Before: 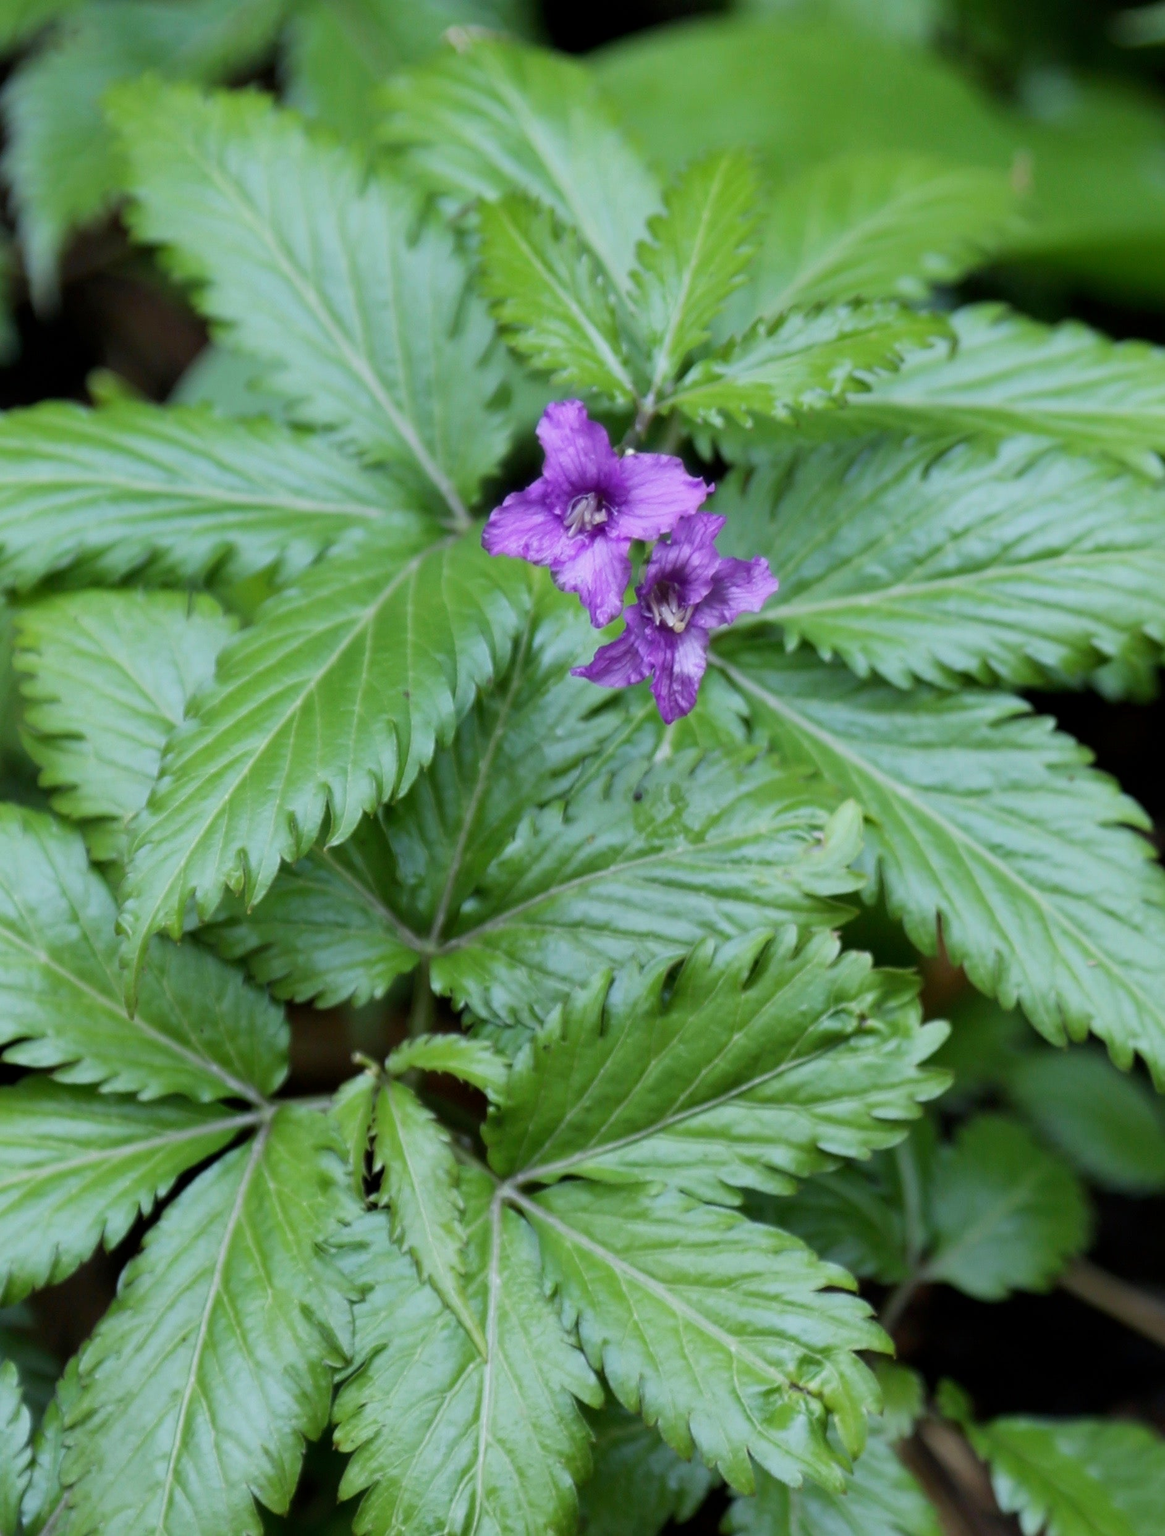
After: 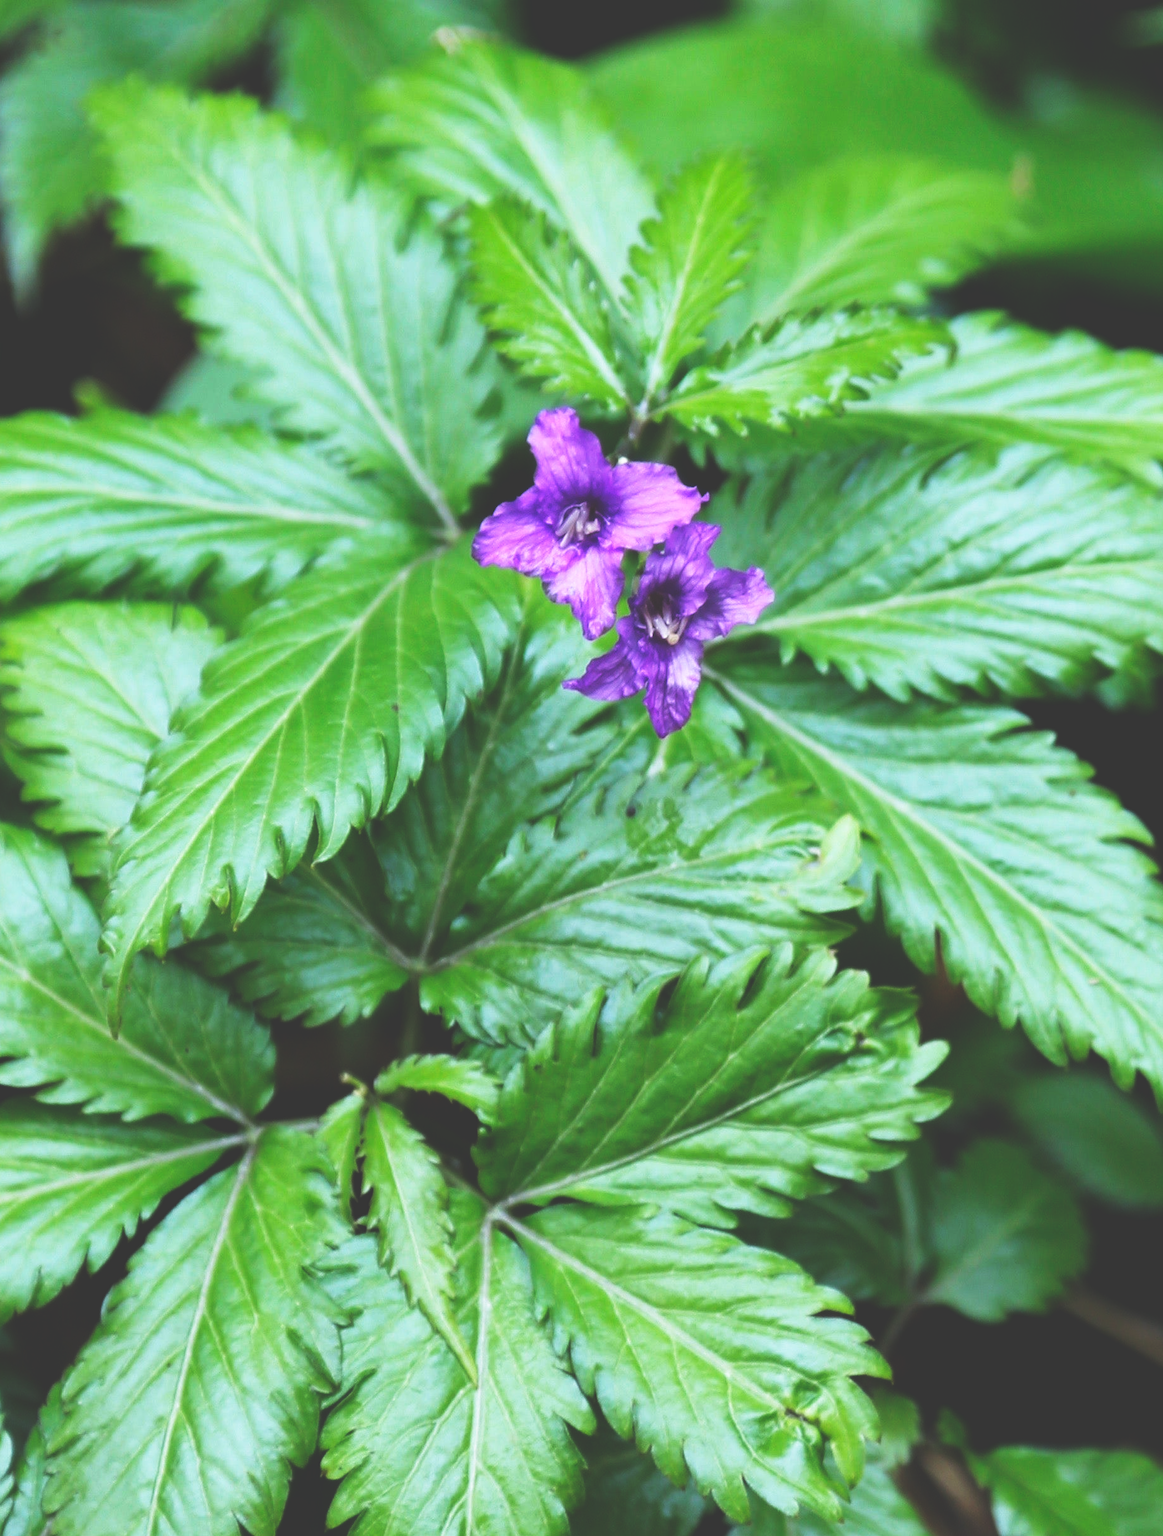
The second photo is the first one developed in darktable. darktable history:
crop: left 1.635%, right 0.275%, bottom 1.846%
base curve: curves: ch0 [(0, 0.036) (0.007, 0.037) (0.604, 0.887) (1, 1)], preserve colors none
